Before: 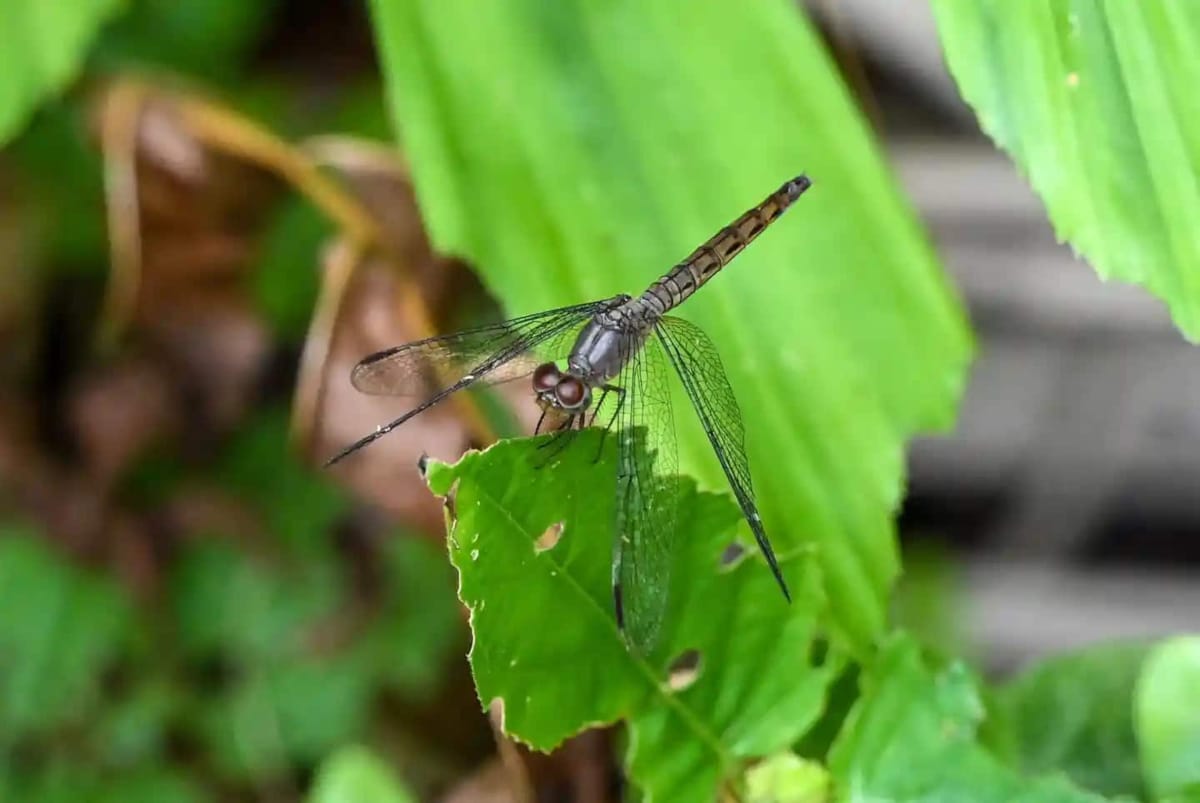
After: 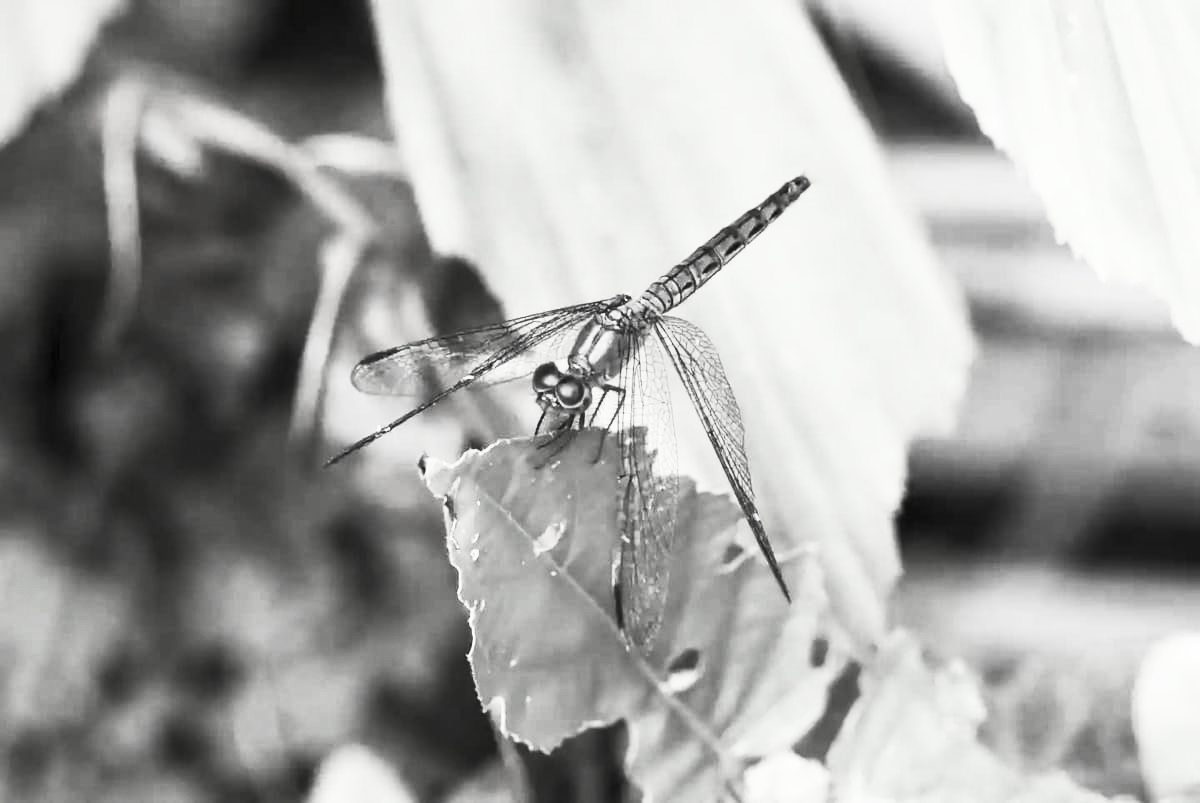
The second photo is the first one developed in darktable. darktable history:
contrast brightness saturation: contrast 0.522, brightness 0.471, saturation -0.98
